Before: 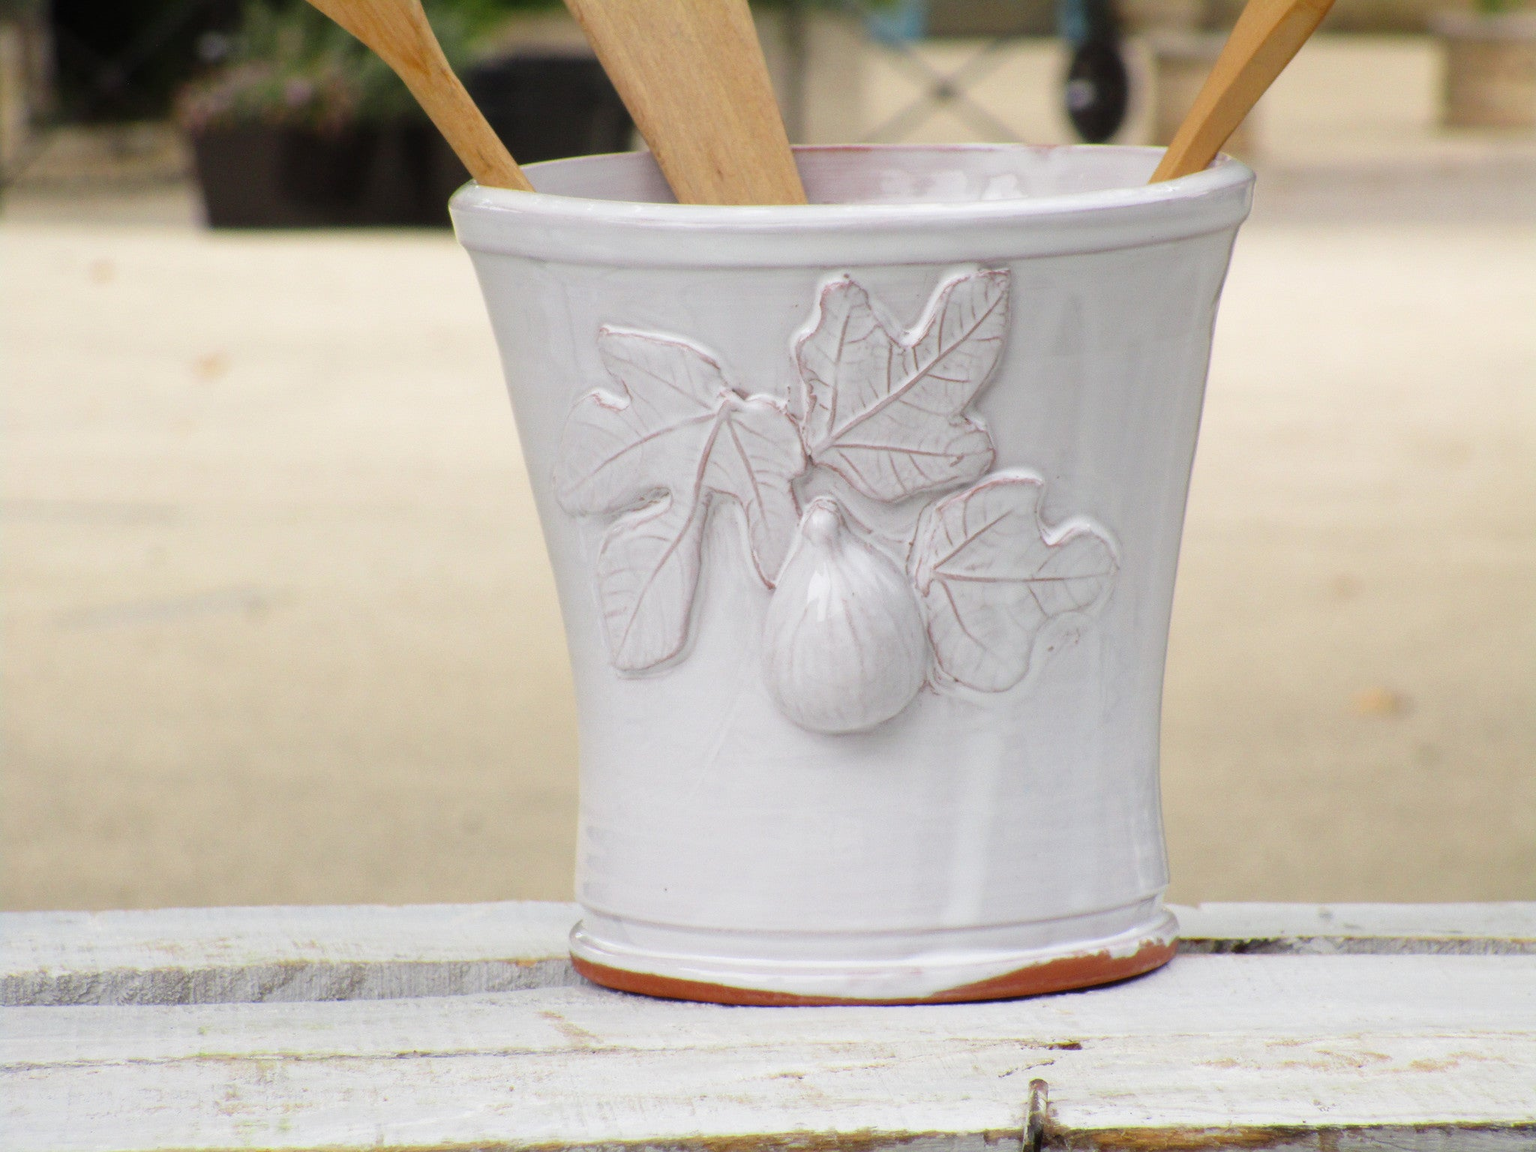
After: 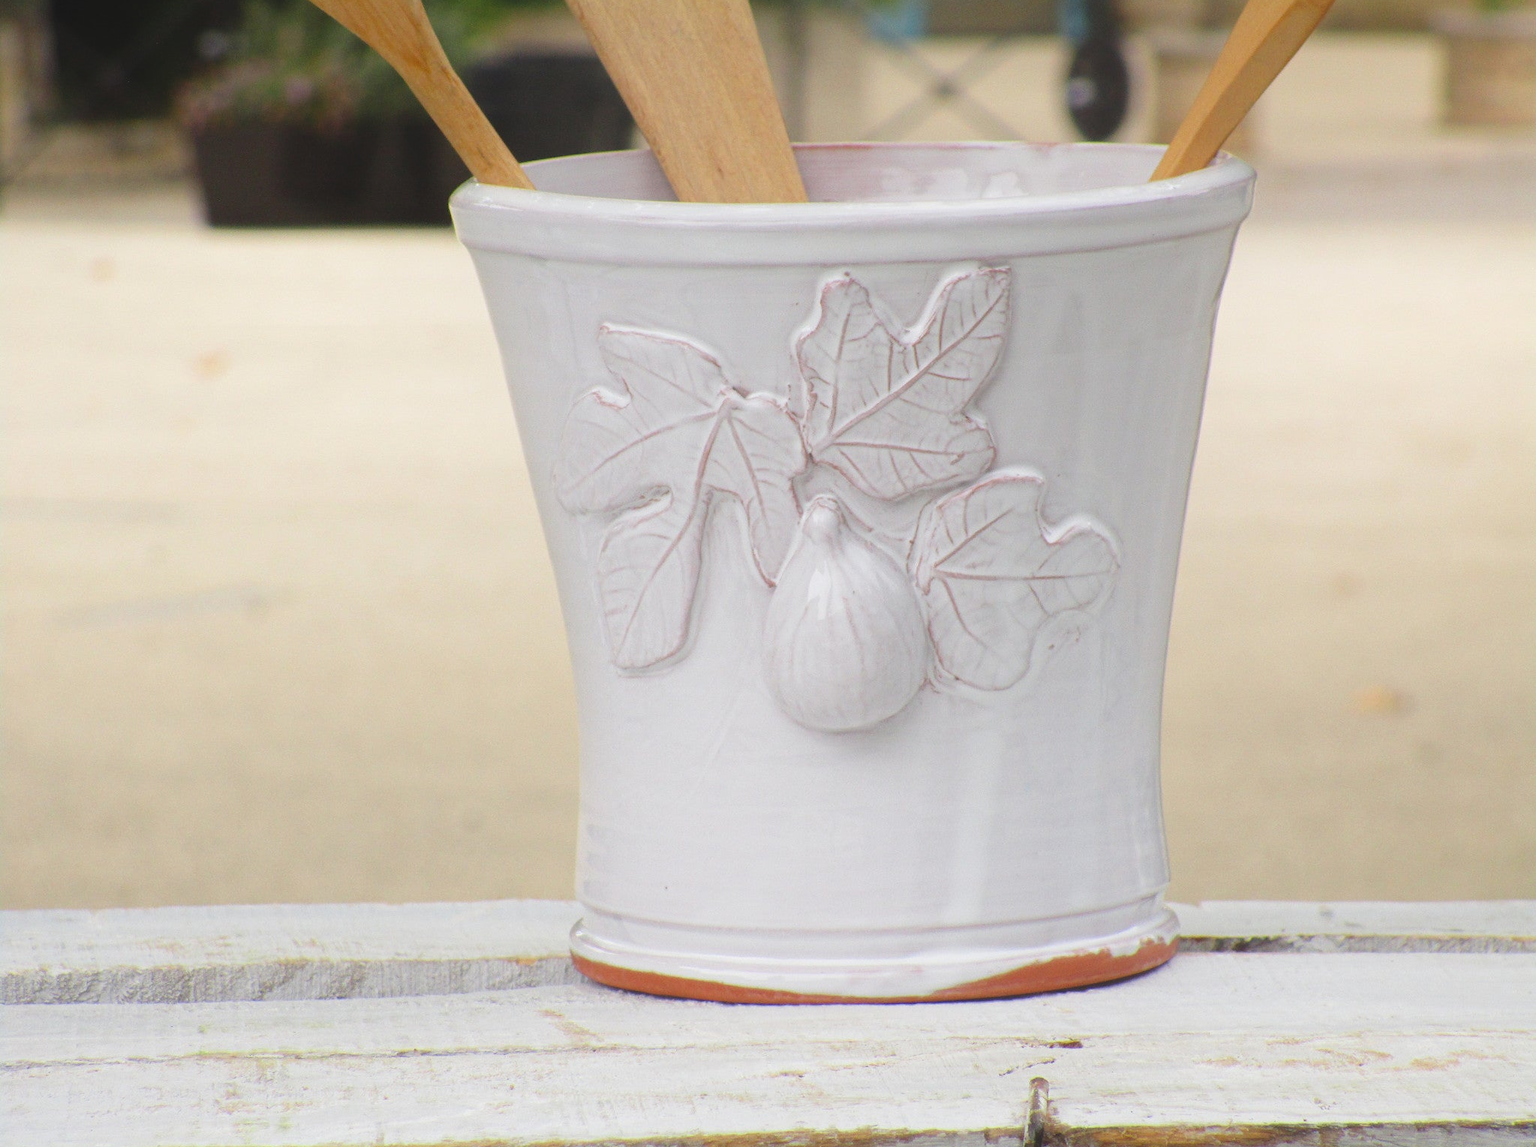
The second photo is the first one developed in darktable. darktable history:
exposure: black level correction -0.004, exposure 0.053 EV, compensate highlight preservation false
crop: top 0.237%, bottom 0.186%
contrast equalizer: y [[0.439, 0.44, 0.442, 0.457, 0.493, 0.498], [0.5 ×6], [0.5 ×6], [0 ×6], [0 ×6]]
